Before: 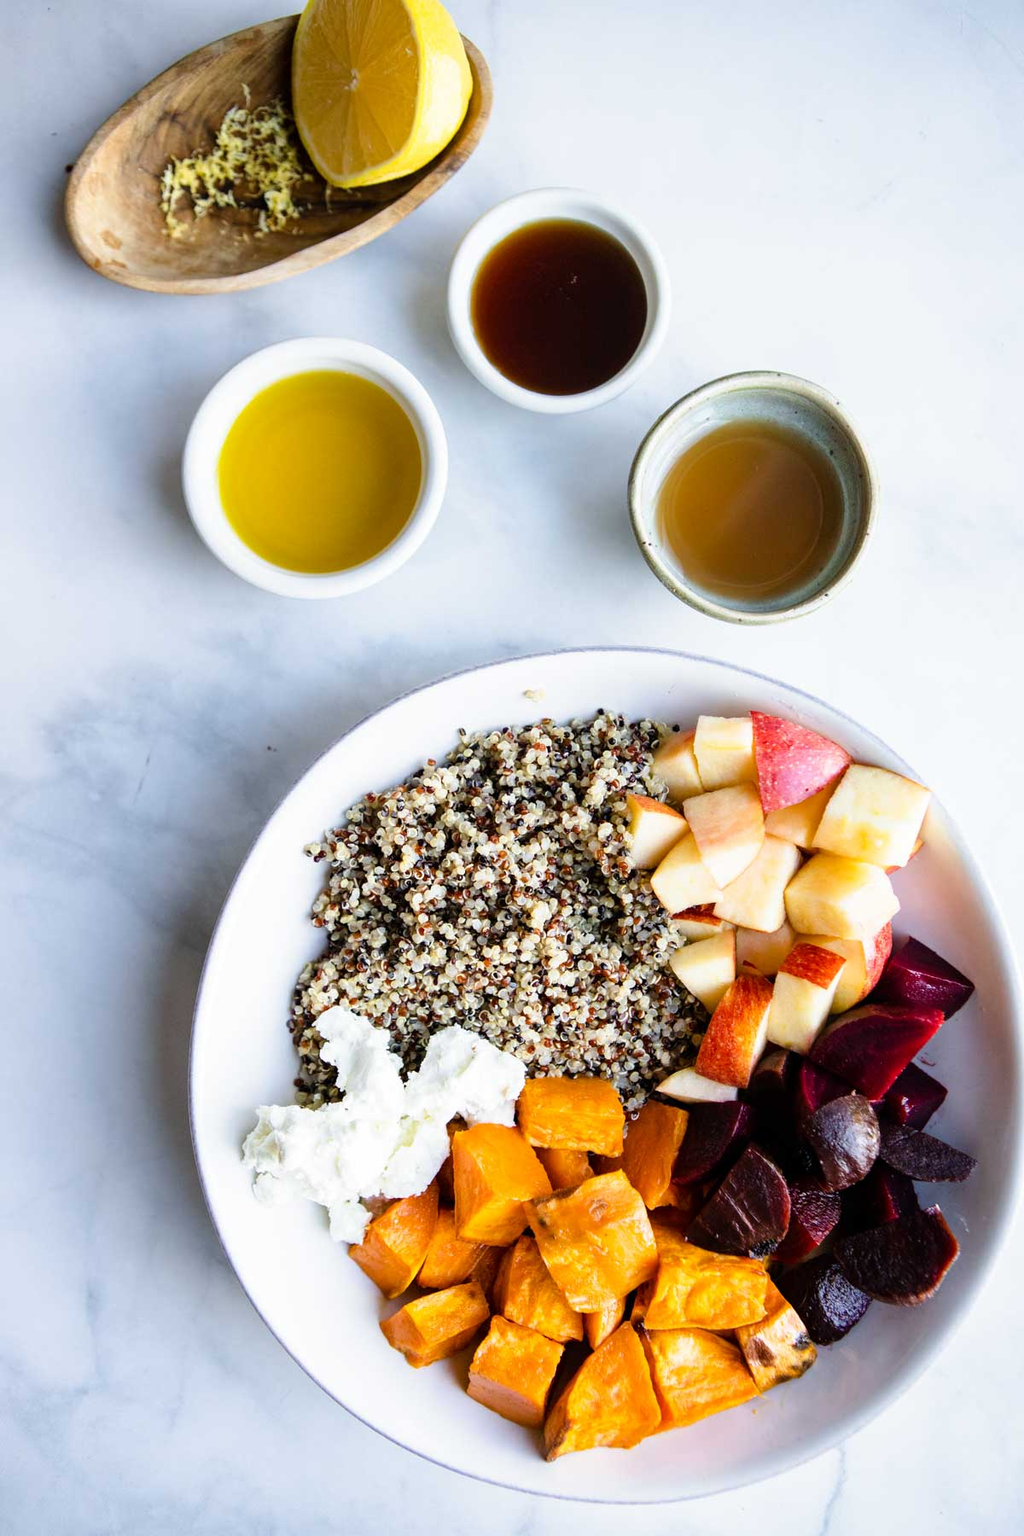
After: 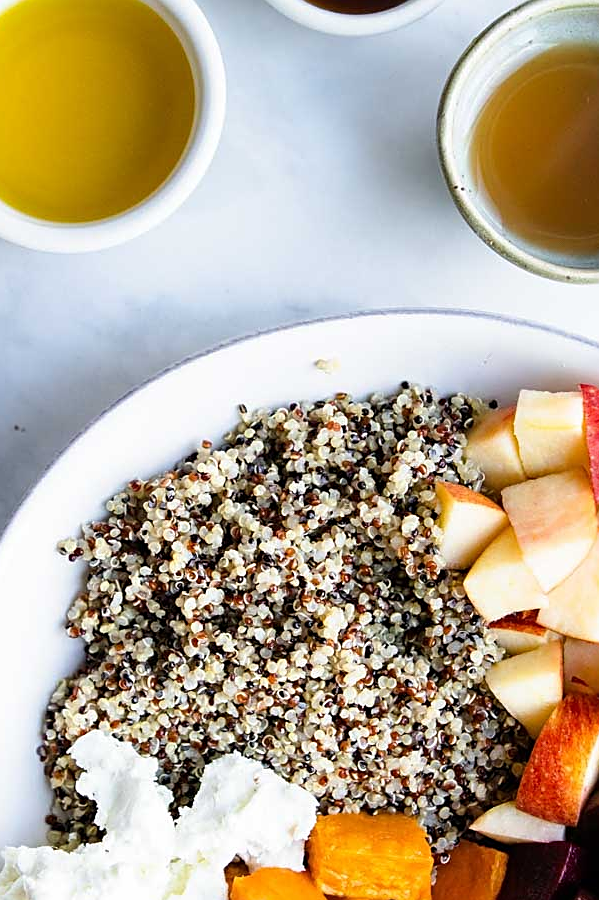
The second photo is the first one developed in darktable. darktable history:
sharpen: on, module defaults
crop: left 25%, top 25%, right 25%, bottom 25%
